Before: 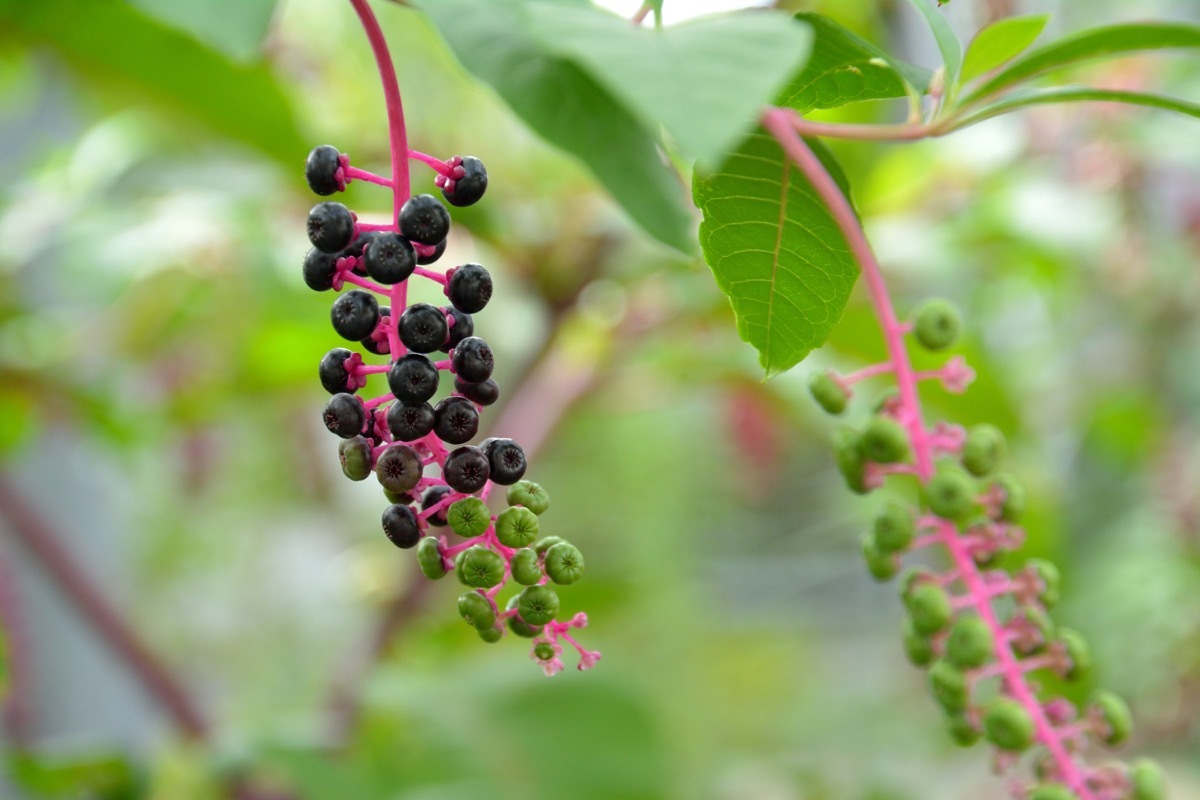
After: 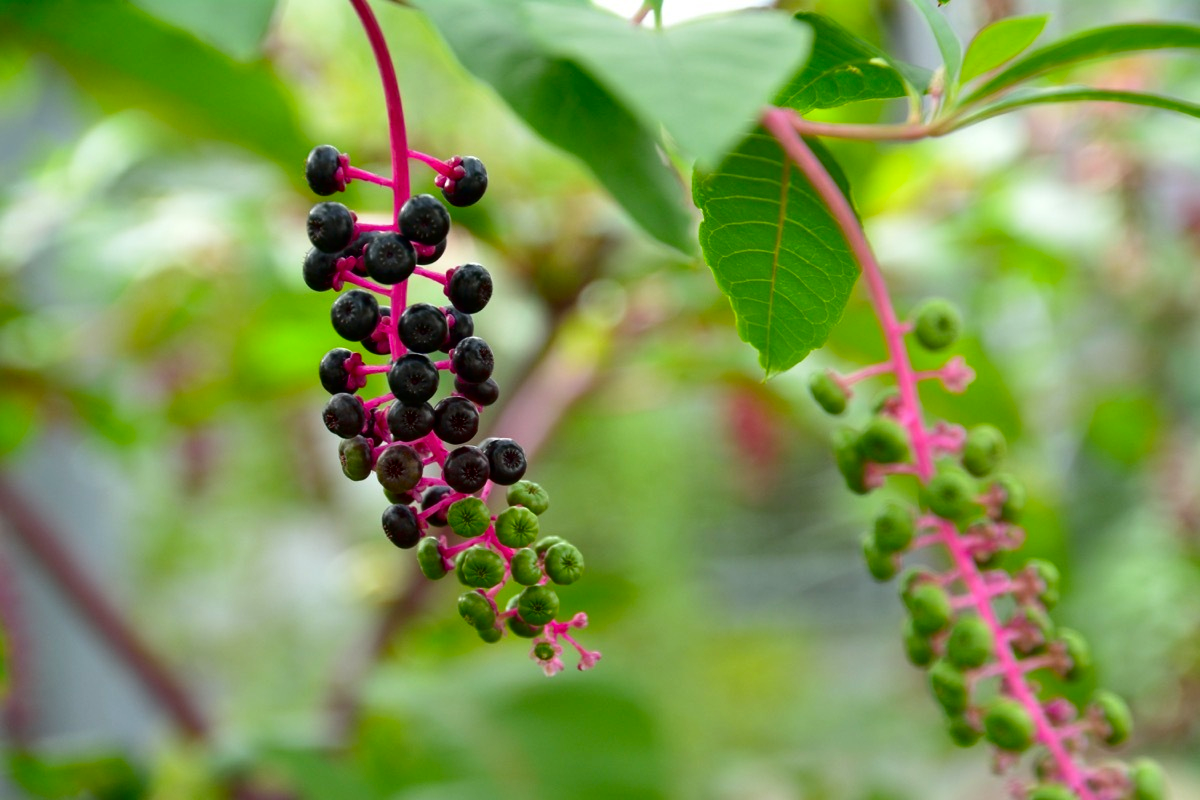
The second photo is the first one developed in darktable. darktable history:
contrast brightness saturation: contrast 0.125, brightness -0.116, saturation 0.196
